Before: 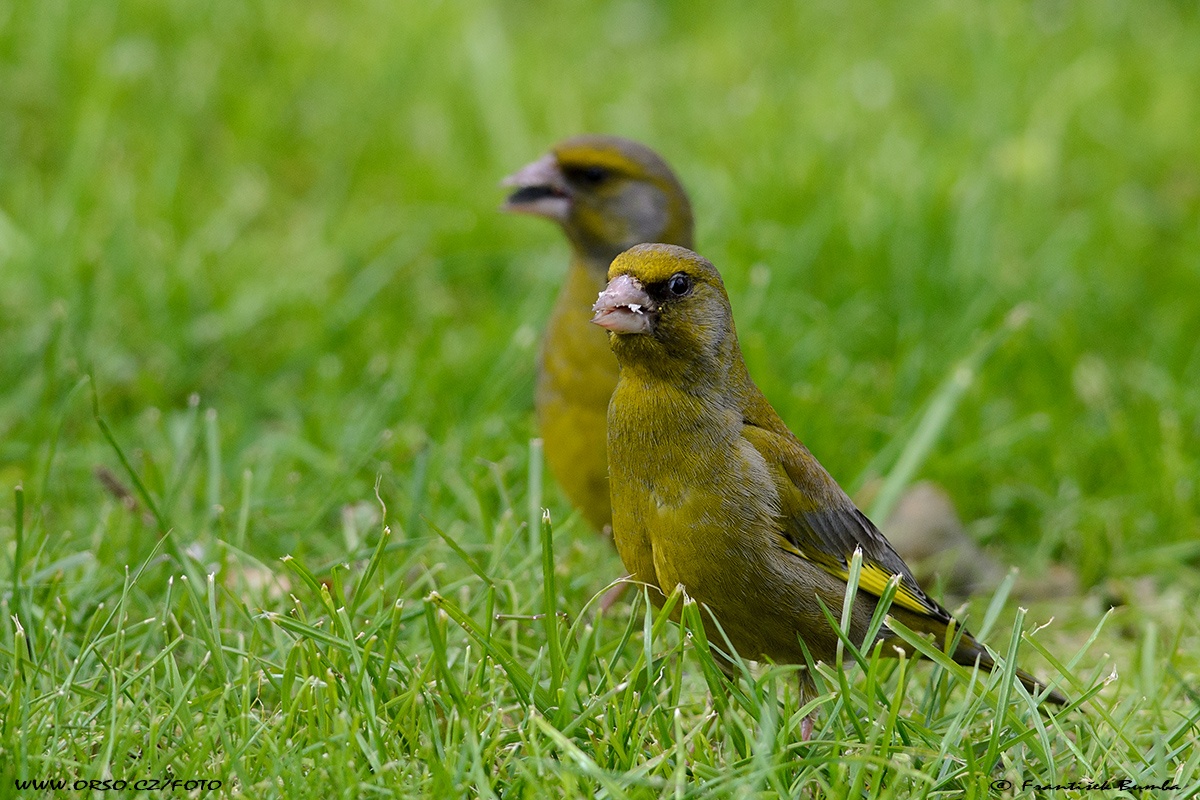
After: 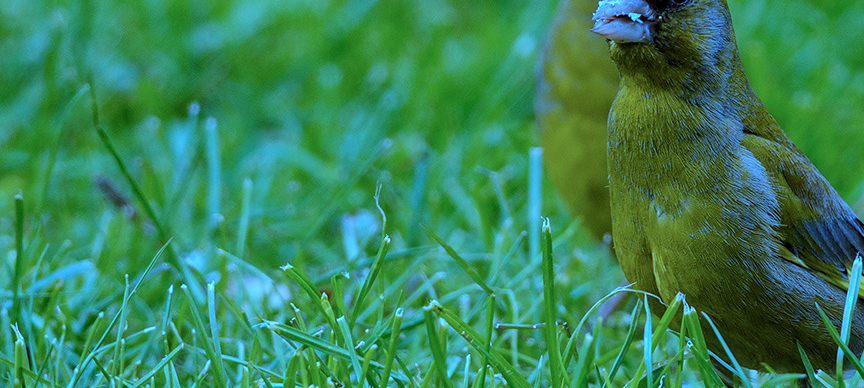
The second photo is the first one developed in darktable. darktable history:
color correction: highlights a* -9.73, highlights b* -21.22
crop: top 36.498%, right 27.964%, bottom 14.995%
local contrast: on, module defaults
white balance: red 0.766, blue 1.537
